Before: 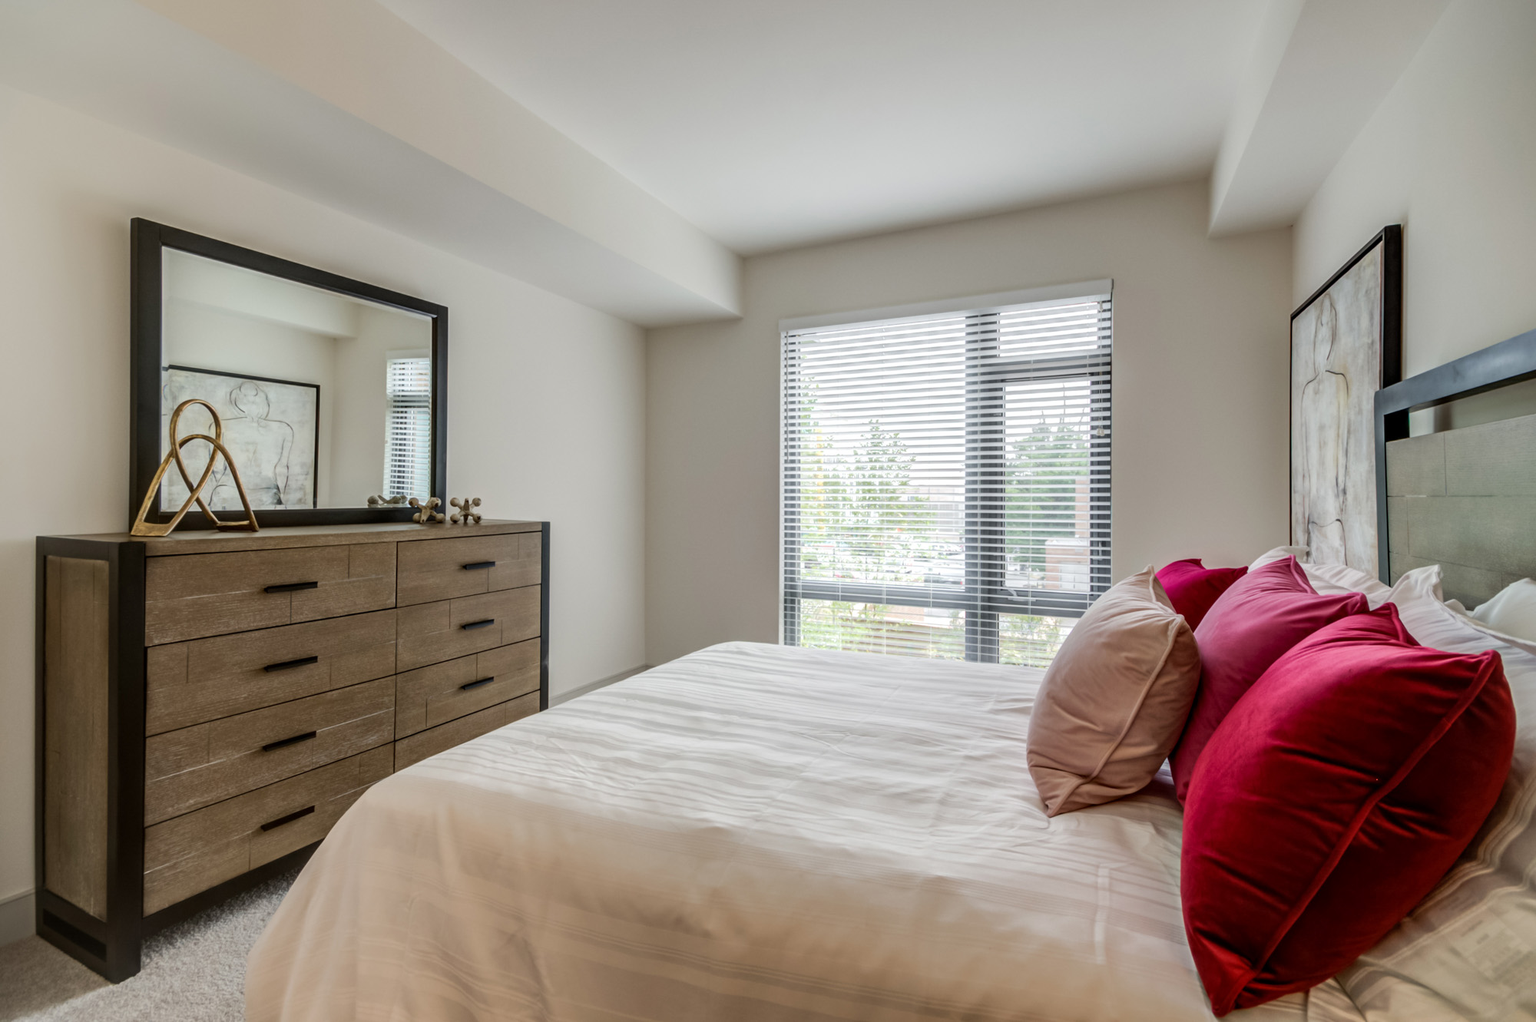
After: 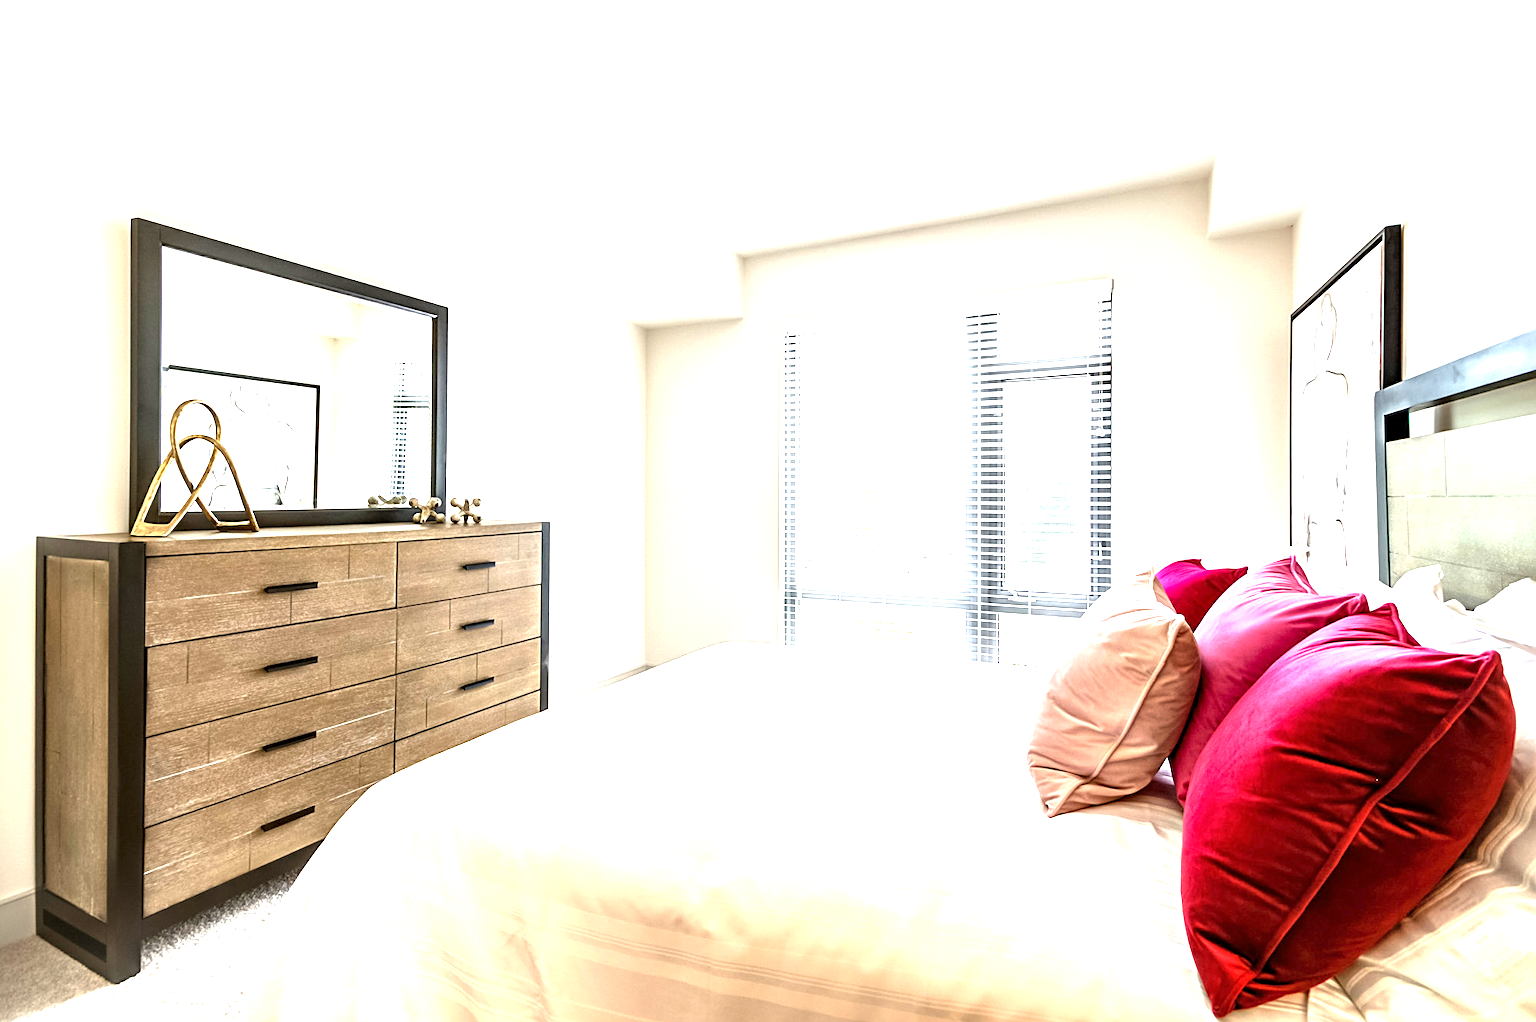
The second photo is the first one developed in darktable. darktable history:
sharpen: on, module defaults
exposure: black level correction 0, exposure 2.119 EV, compensate exposure bias true, compensate highlight preservation false
levels: levels [0.016, 0.5, 0.996]
local contrast: mode bilateral grid, contrast 20, coarseness 50, detail 119%, midtone range 0.2
